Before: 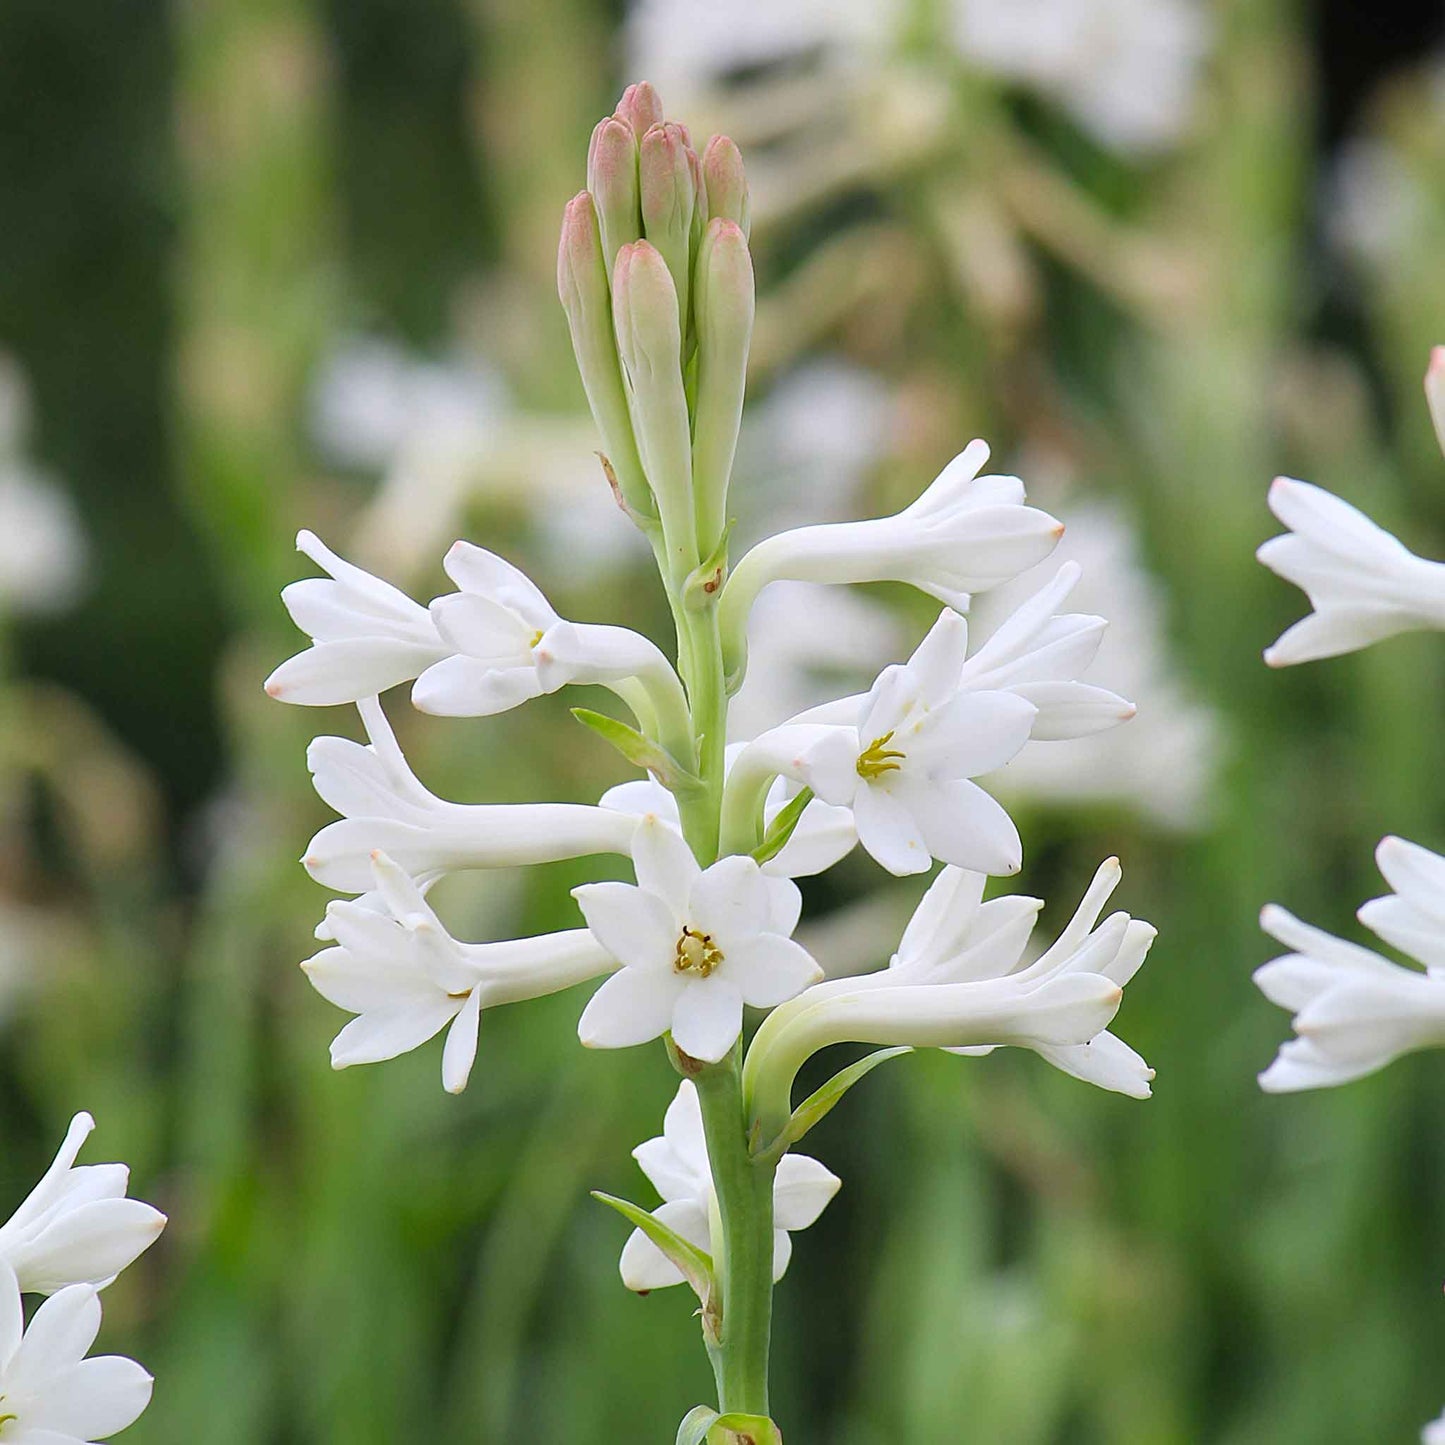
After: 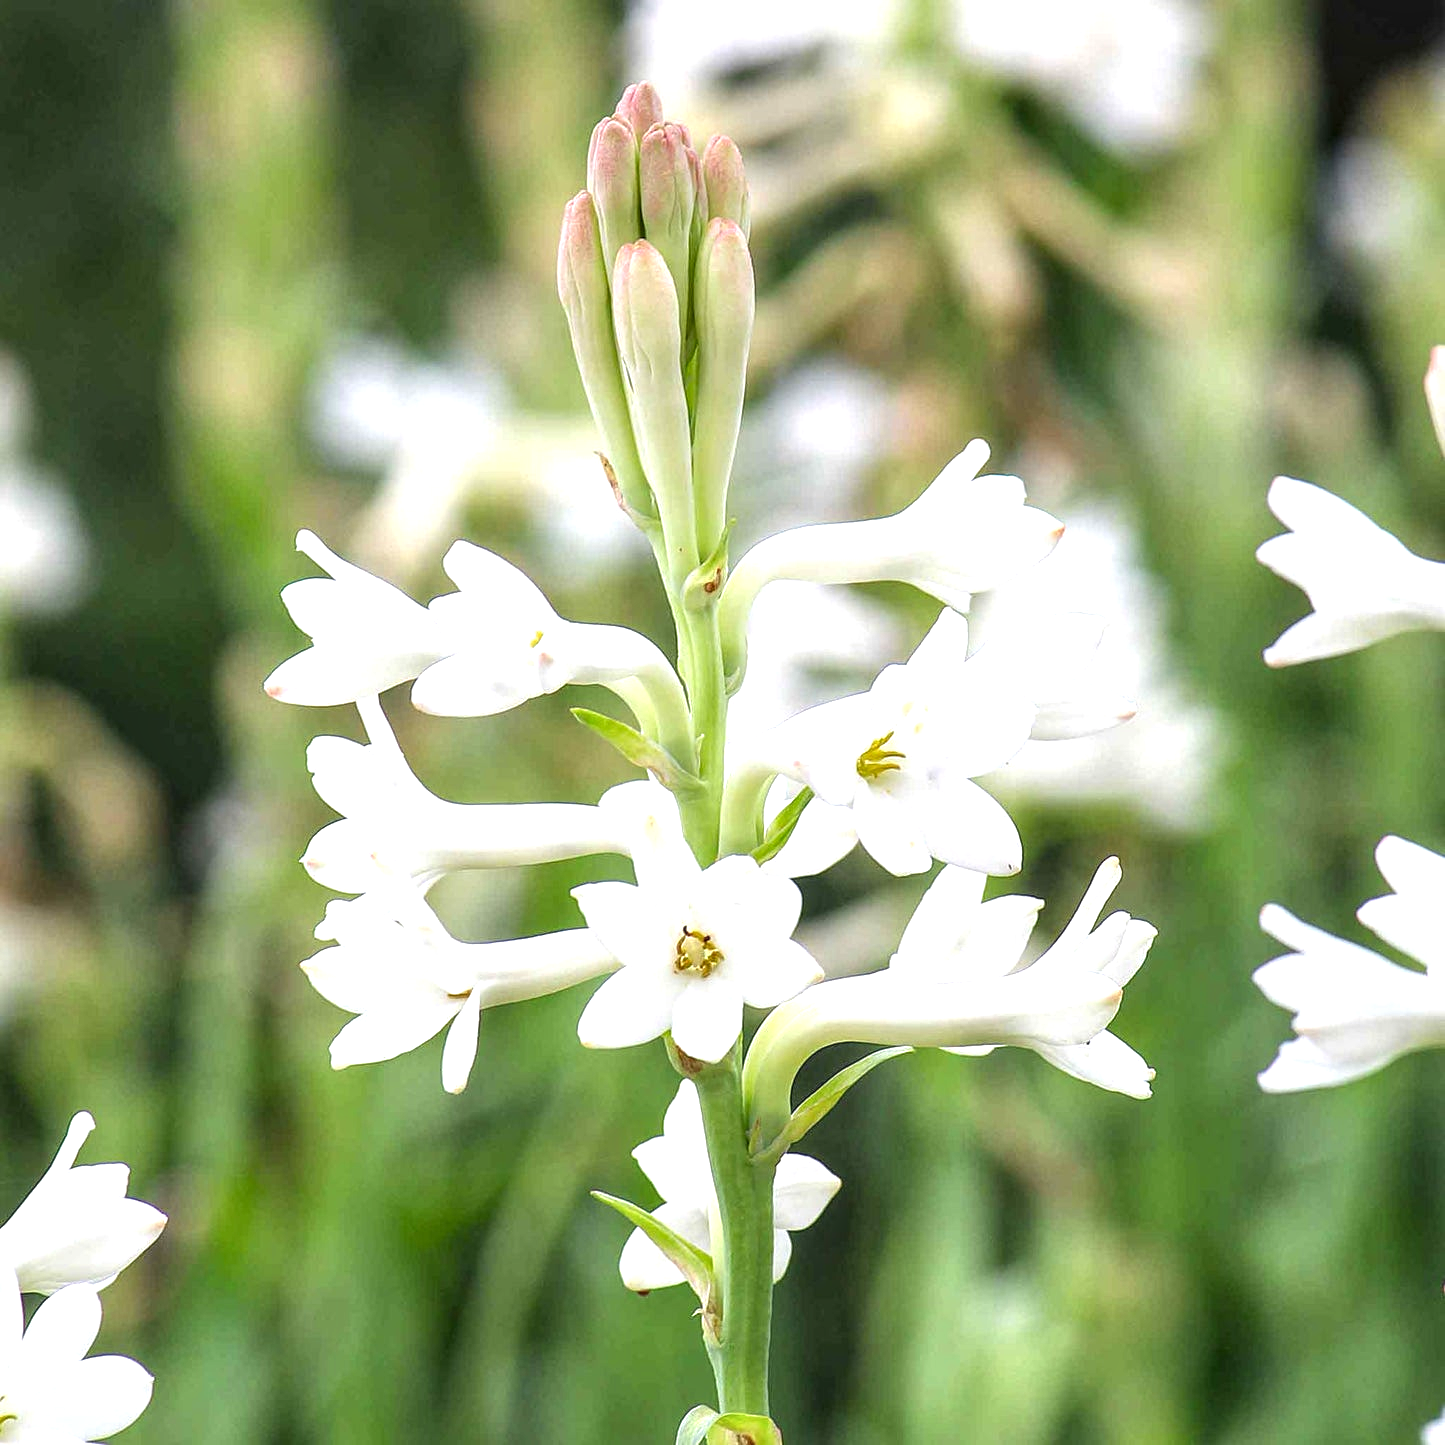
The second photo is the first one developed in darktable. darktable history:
local contrast: highlights 61%, detail 143%, midtone range 0.428
exposure: exposure 0.7 EV, compensate highlight preservation false
